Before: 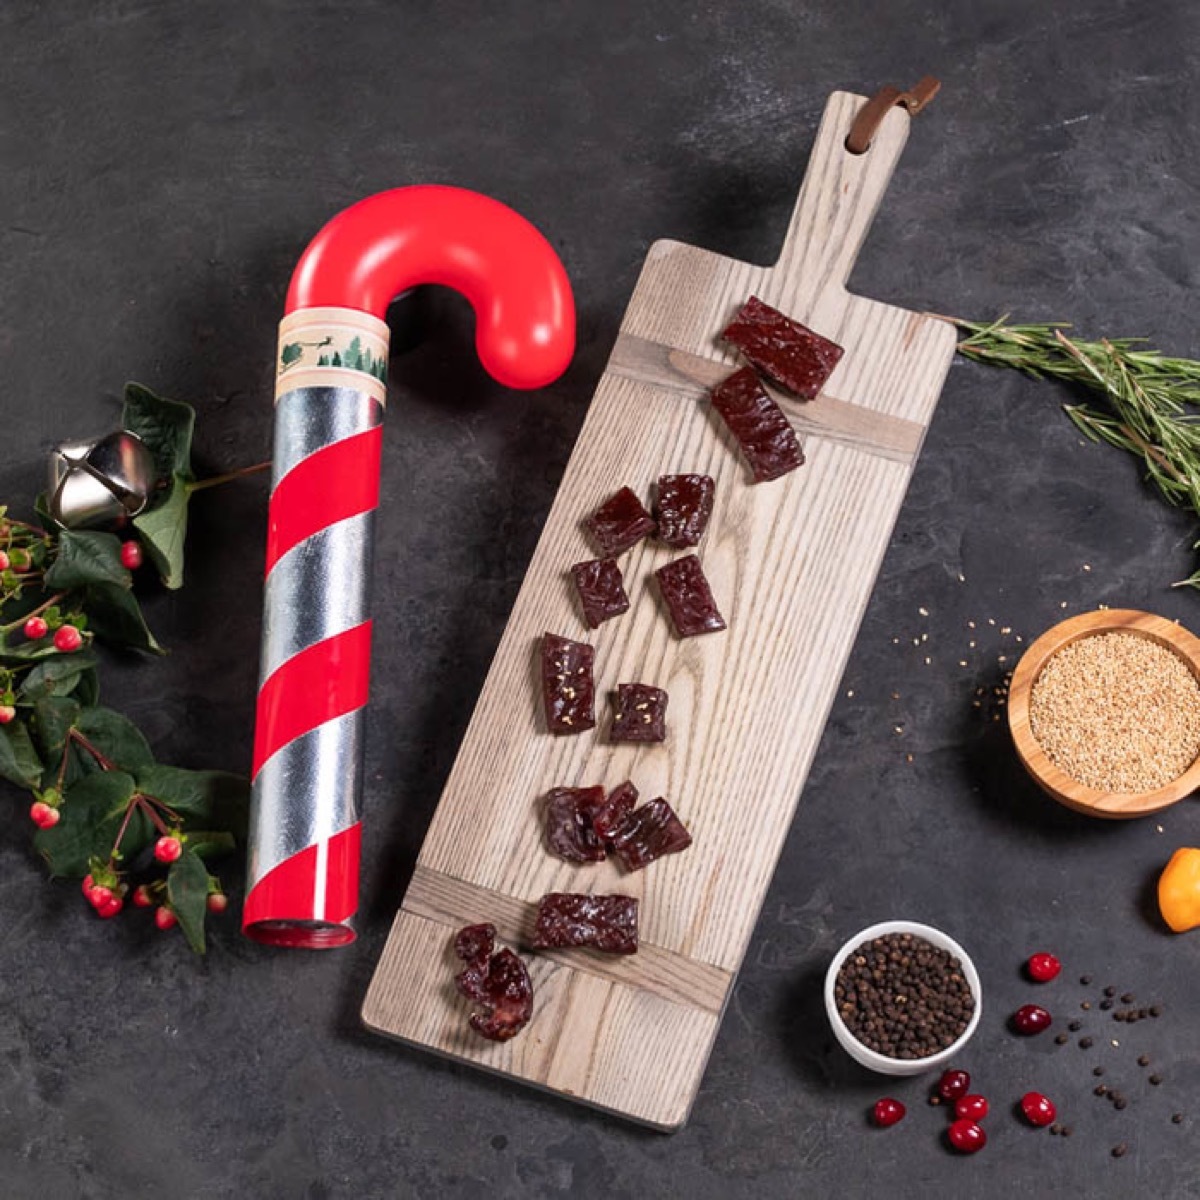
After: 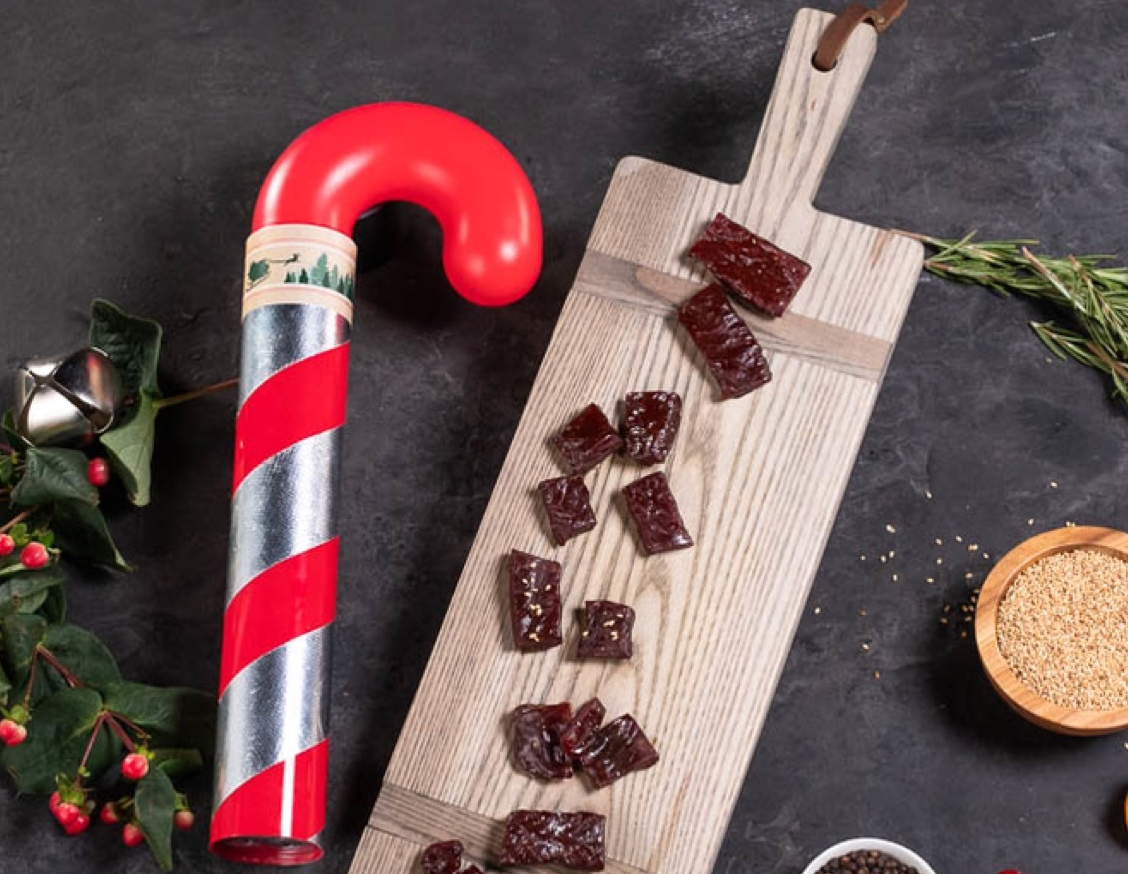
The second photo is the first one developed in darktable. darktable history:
tone equalizer: on, module defaults
crop: left 2.78%, top 6.975%, right 3.168%, bottom 20.19%
